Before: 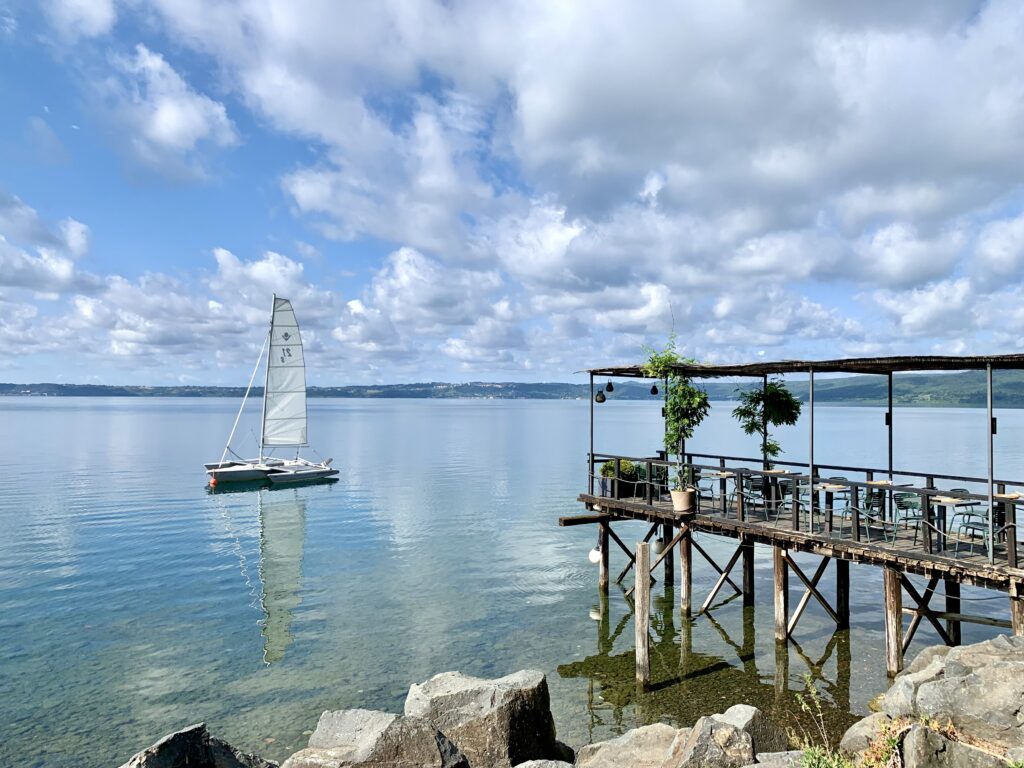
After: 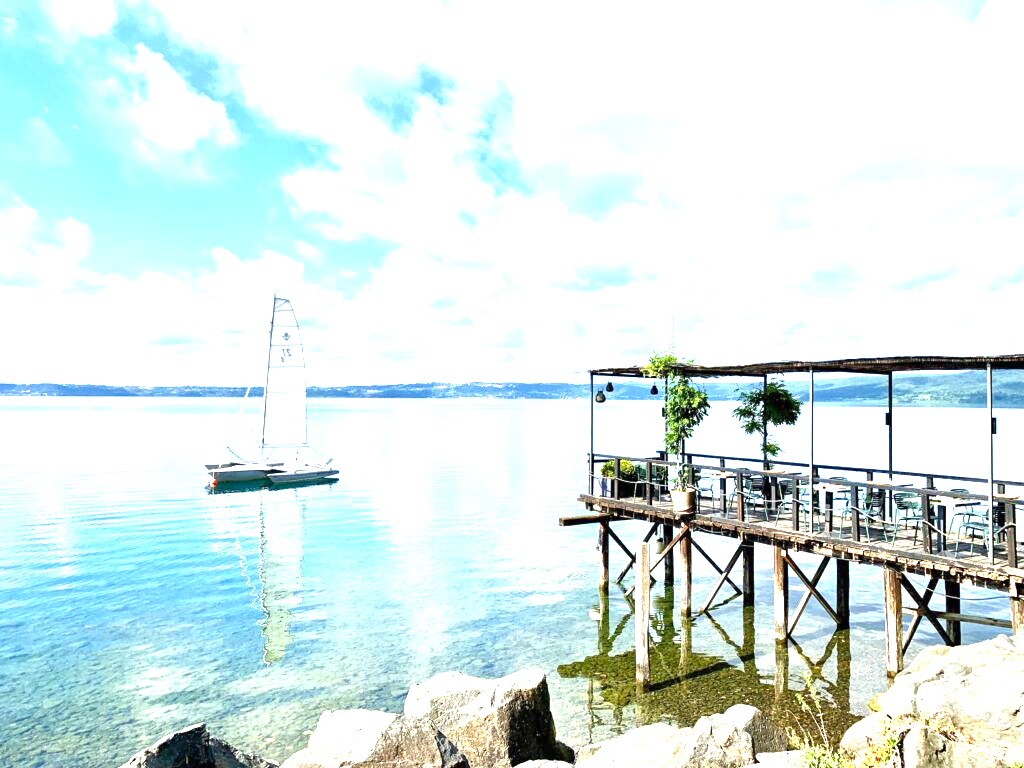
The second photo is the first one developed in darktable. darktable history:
color balance rgb: shadows lift › luminance -19.983%, perceptual saturation grading › global saturation 15.084%, perceptual brilliance grading › global brilliance 18.833%, contrast -10.358%
exposure: black level correction 0, exposure 1.2 EV
local contrast: highlights 100%, shadows 100%, detail 119%, midtone range 0.2
